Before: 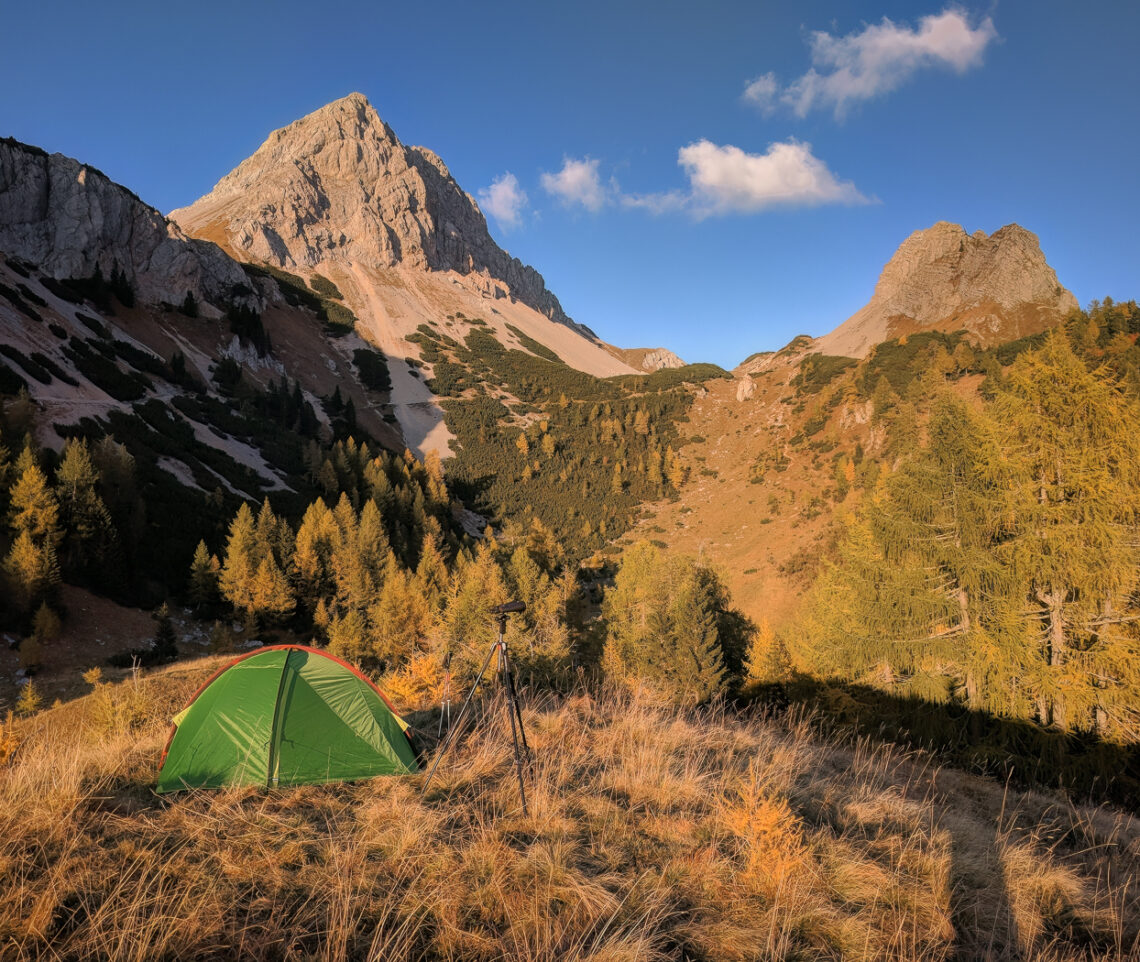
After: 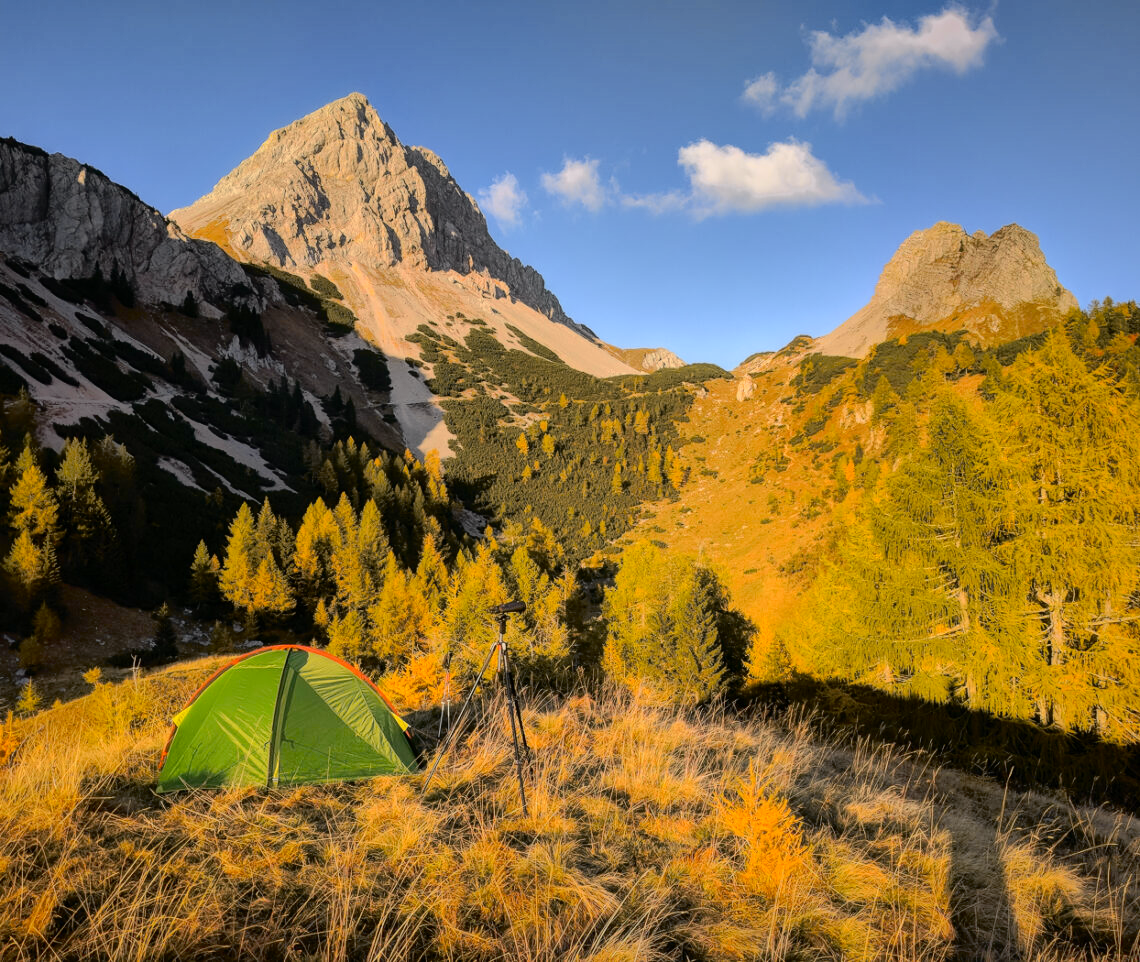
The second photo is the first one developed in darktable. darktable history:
tone curve: curves: ch0 [(0, 0) (0.136, 0.071) (0.346, 0.366) (0.489, 0.573) (0.66, 0.748) (0.858, 0.926) (1, 0.977)]; ch1 [(0, 0) (0.353, 0.344) (0.45, 0.46) (0.498, 0.498) (0.521, 0.512) (0.563, 0.559) (0.592, 0.605) (0.641, 0.673) (1, 1)]; ch2 [(0, 0) (0.333, 0.346) (0.375, 0.375) (0.424, 0.43) (0.476, 0.492) (0.502, 0.502) (0.524, 0.531) (0.579, 0.61) (0.612, 0.644) (0.641, 0.722) (1, 1)], color space Lab, independent channels, preserve colors none
shadows and highlights: on, module defaults
